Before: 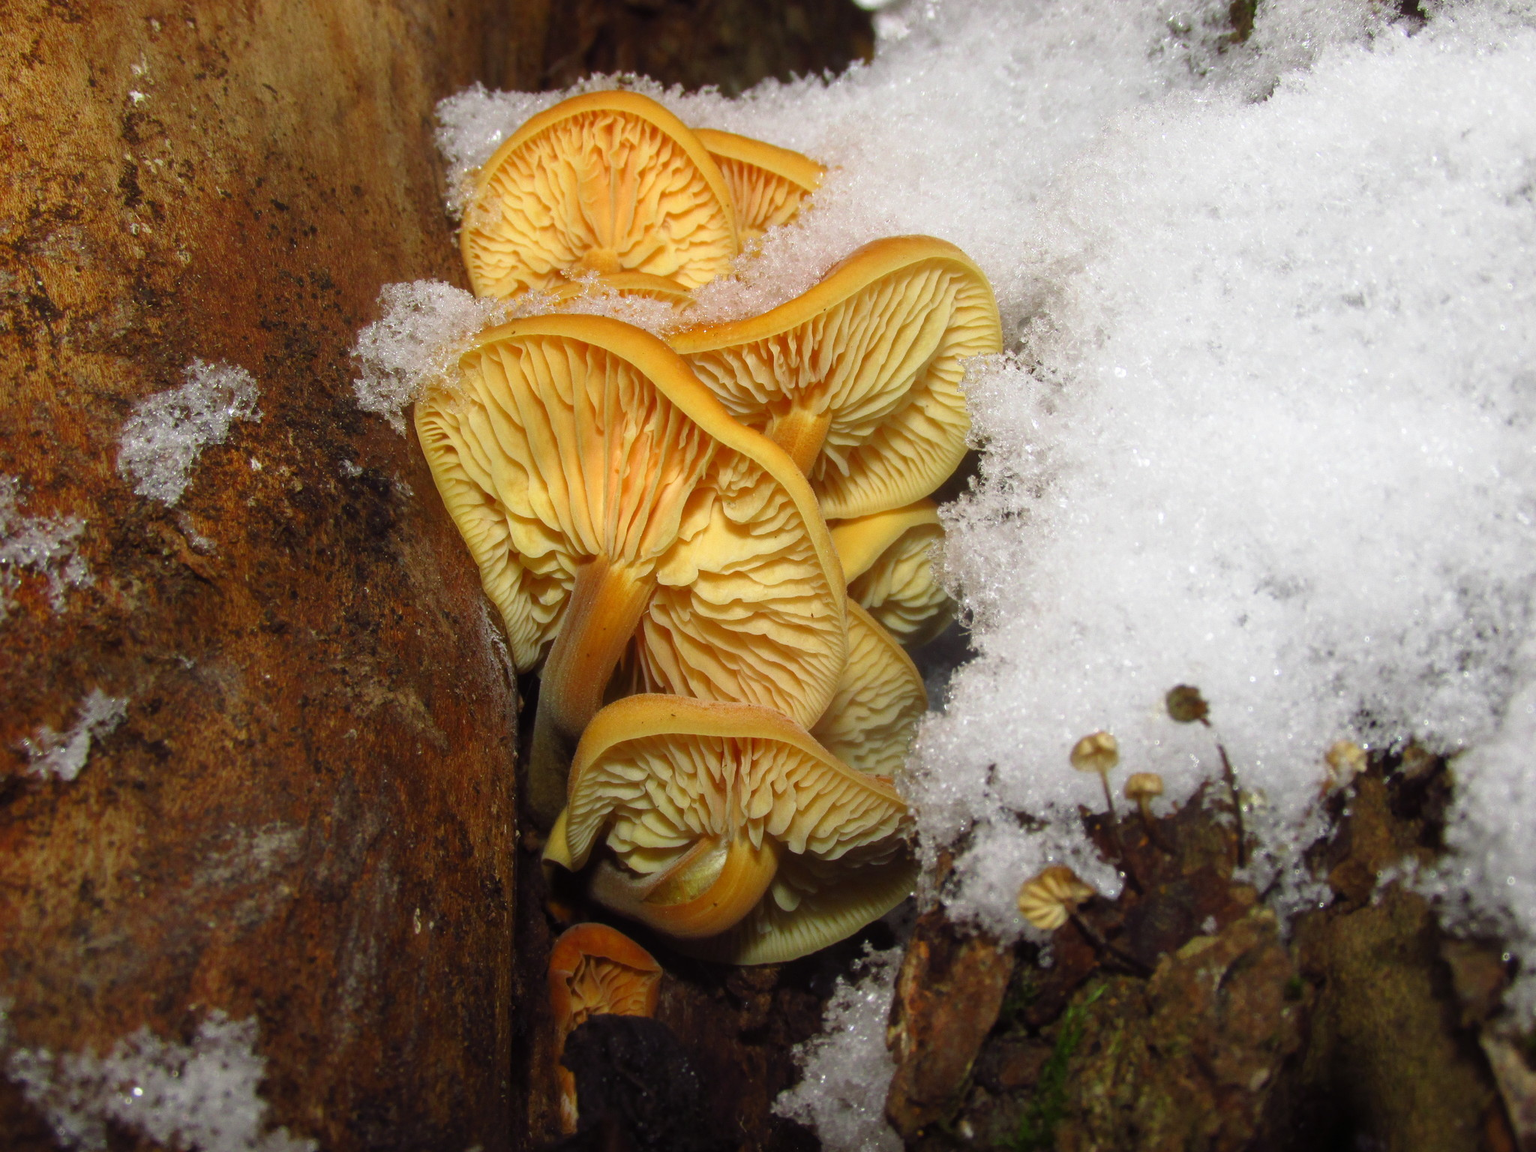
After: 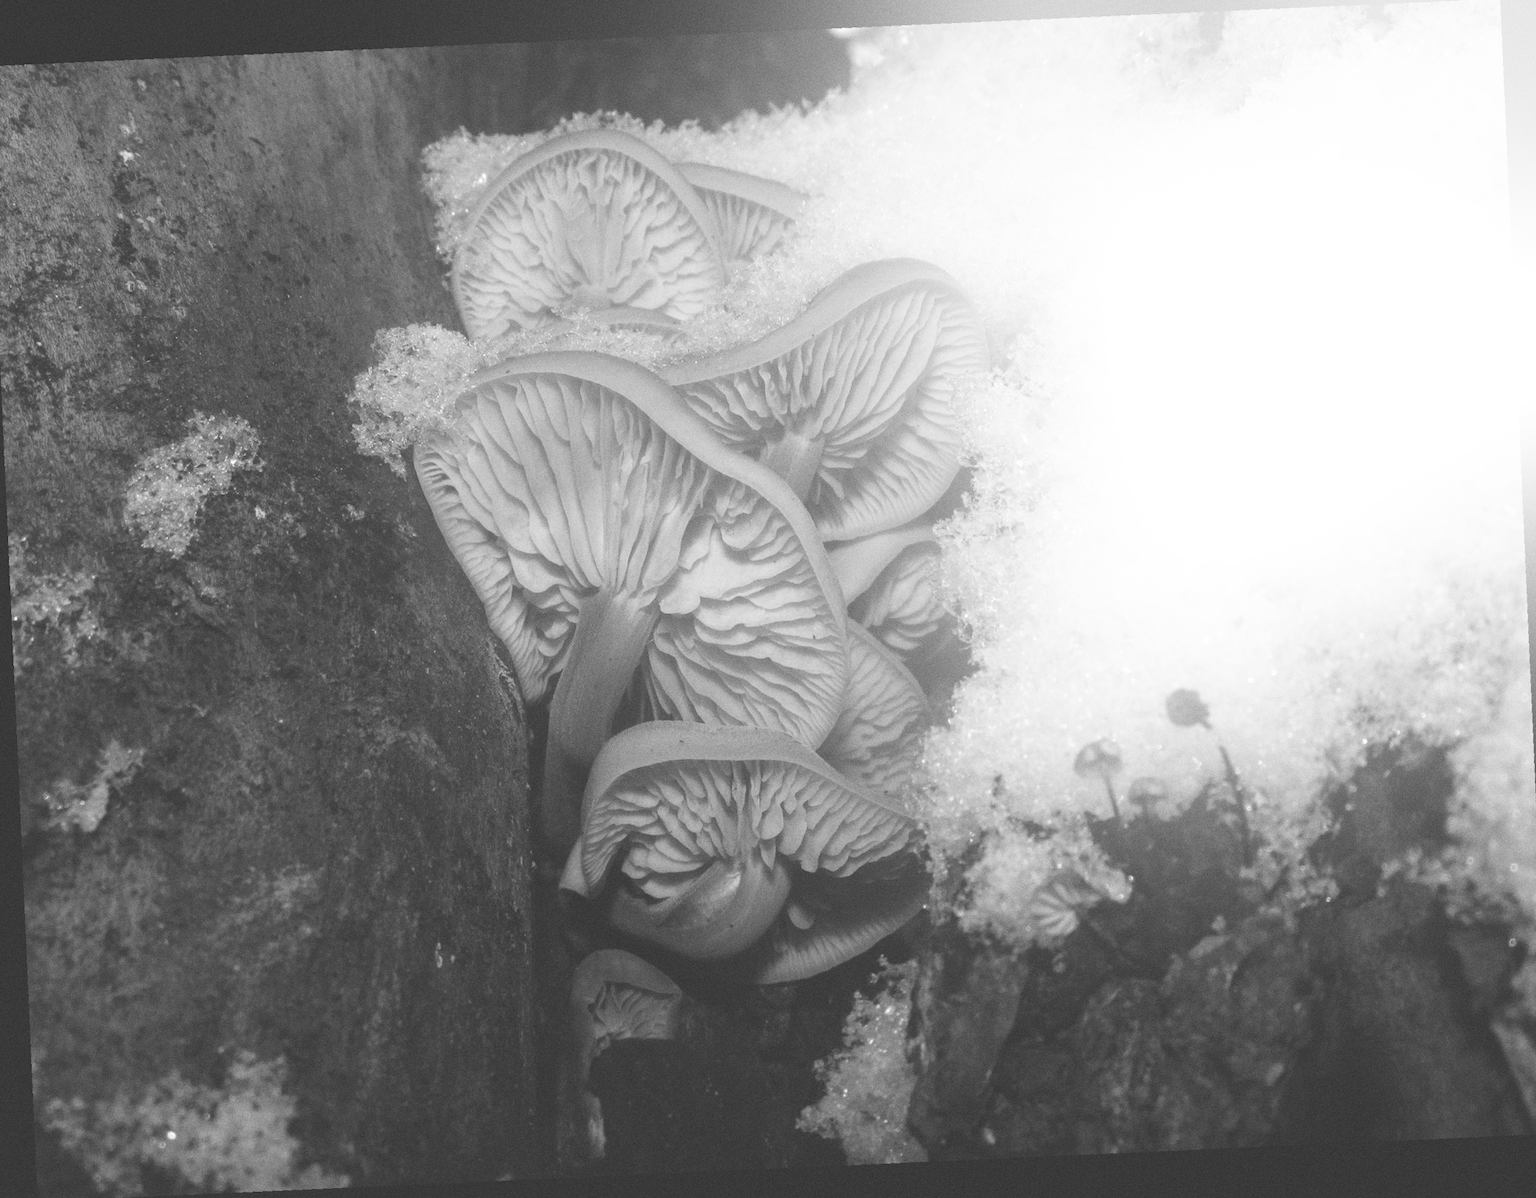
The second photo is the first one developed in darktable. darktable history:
rotate and perspective: rotation -4.25°, automatic cropping off
crop and rotate: angle -1.69°
grain: coarseness 3.21 ISO
bloom: size 38%, threshold 95%, strength 30%
exposure: black level correction -0.041, exposure 0.064 EV, compensate highlight preservation false
monochrome: on, module defaults
color balance rgb: linear chroma grading › global chroma 15%, perceptual saturation grading › global saturation 30%
